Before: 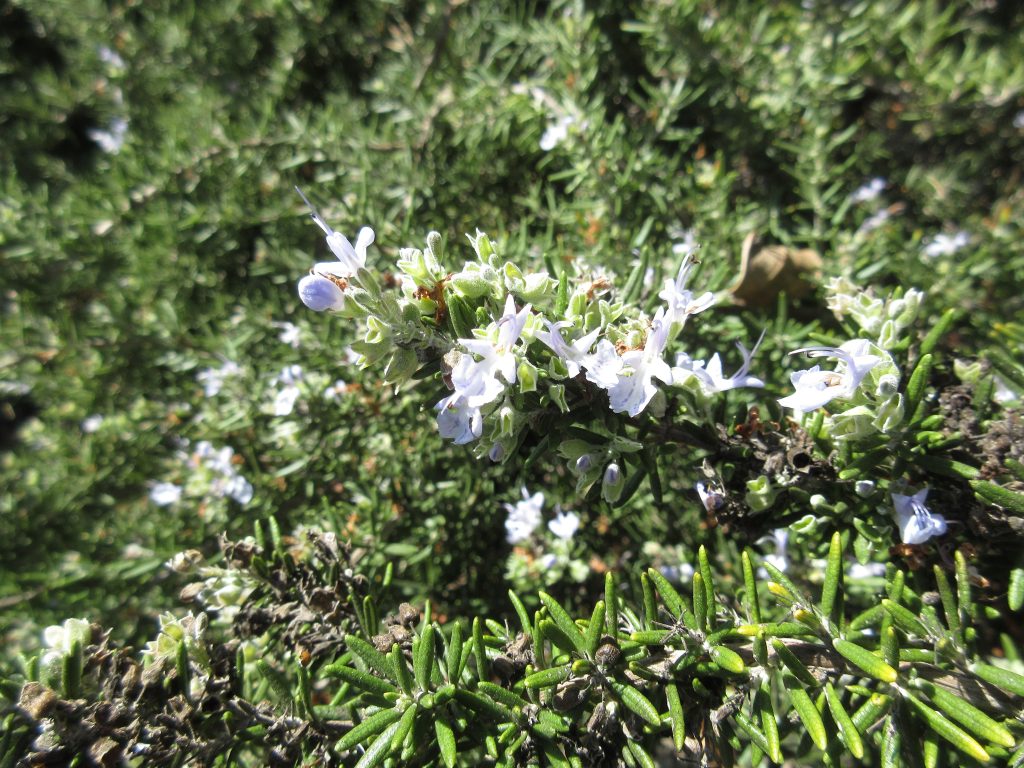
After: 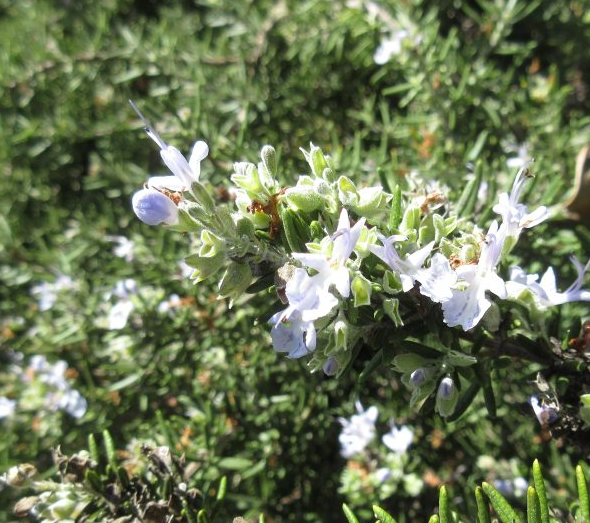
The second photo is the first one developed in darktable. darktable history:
crop: left 16.215%, top 11.258%, right 26.167%, bottom 20.54%
